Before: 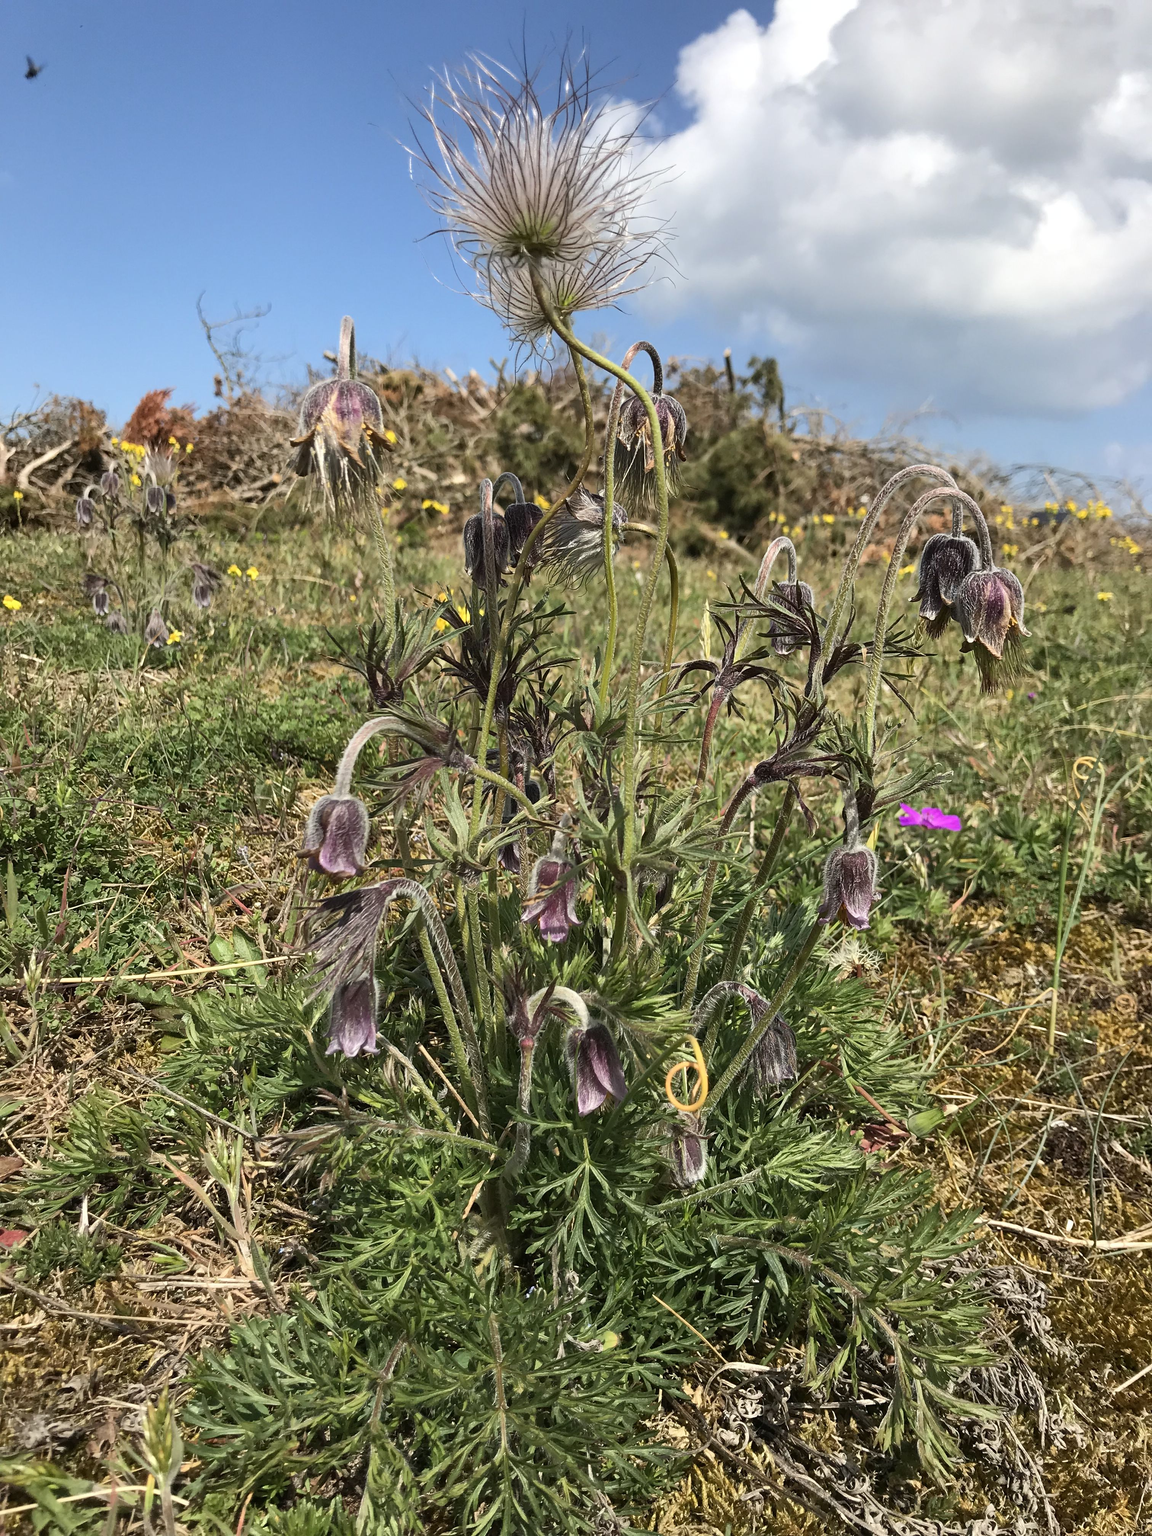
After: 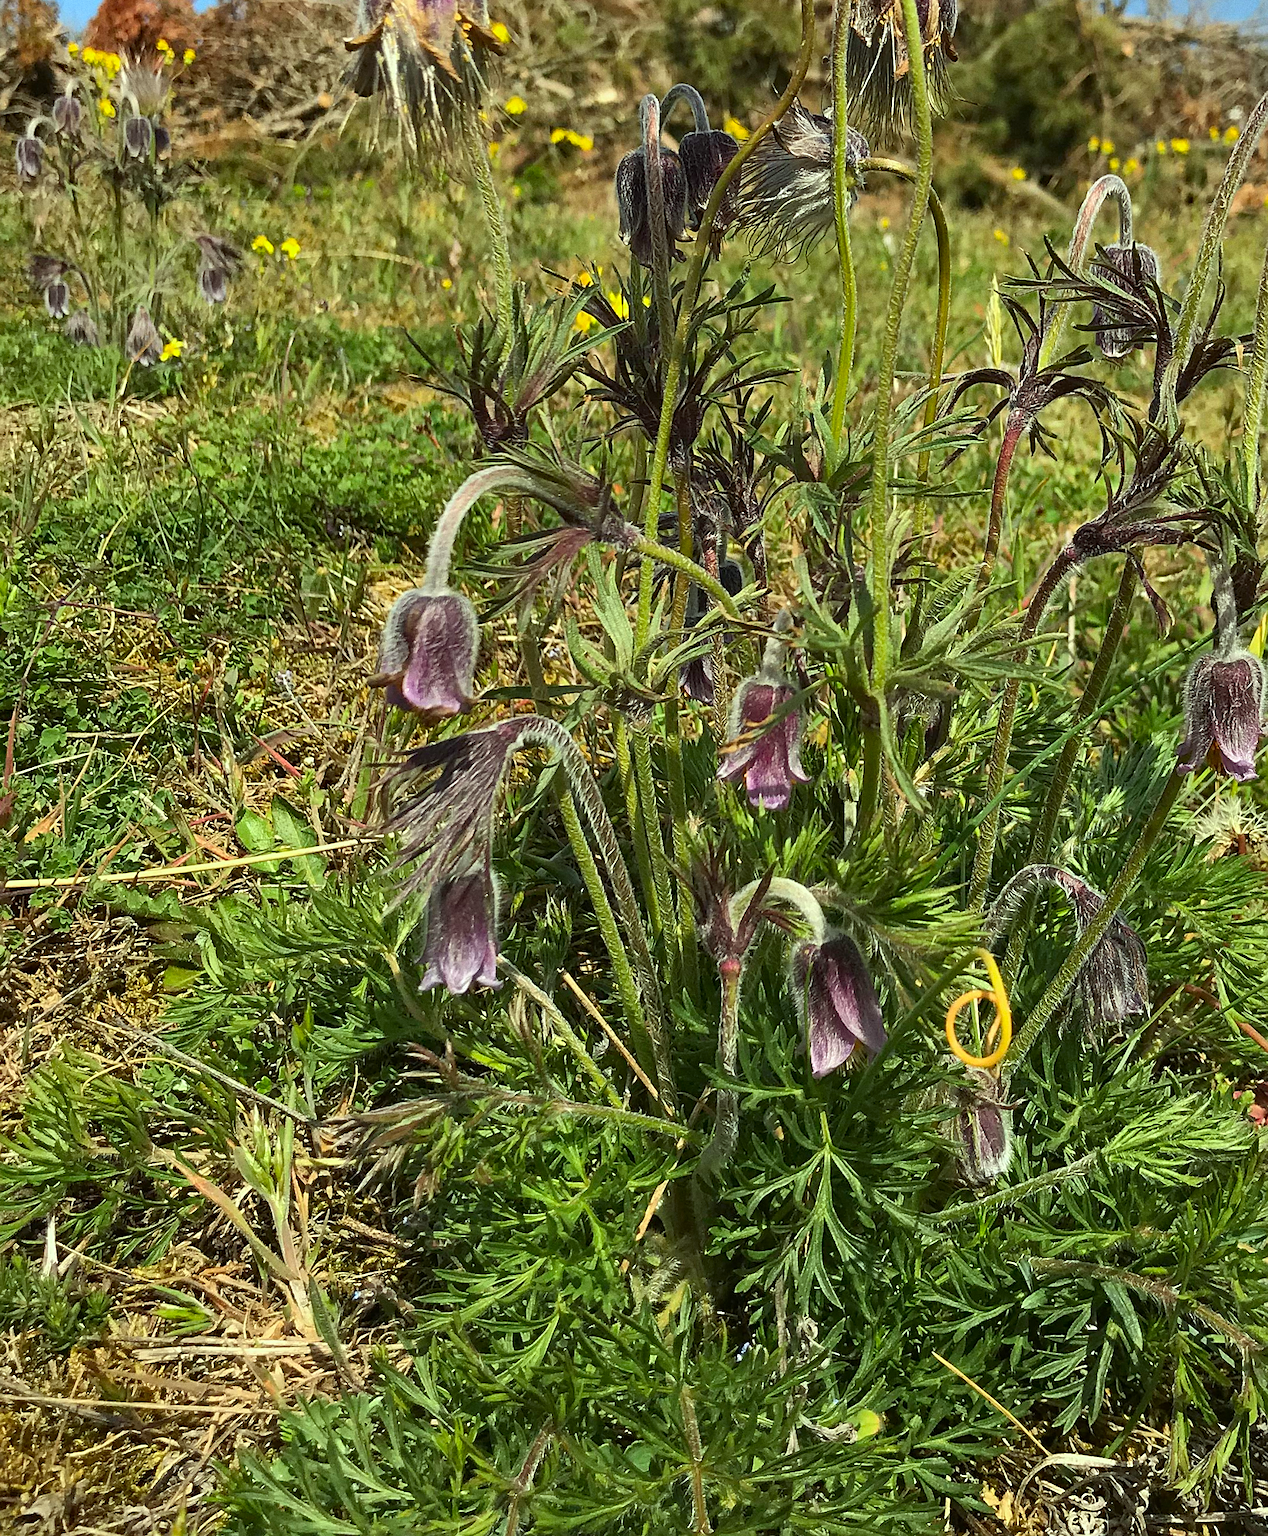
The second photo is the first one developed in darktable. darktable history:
contrast brightness saturation: saturation 0.5
rotate and perspective: rotation -1.17°, automatic cropping off
grain: coarseness 0.09 ISO
sharpen: on, module defaults
color correction: highlights a* -8, highlights b* 3.1
crop: left 6.488%, top 27.668%, right 24.183%, bottom 8.656%
